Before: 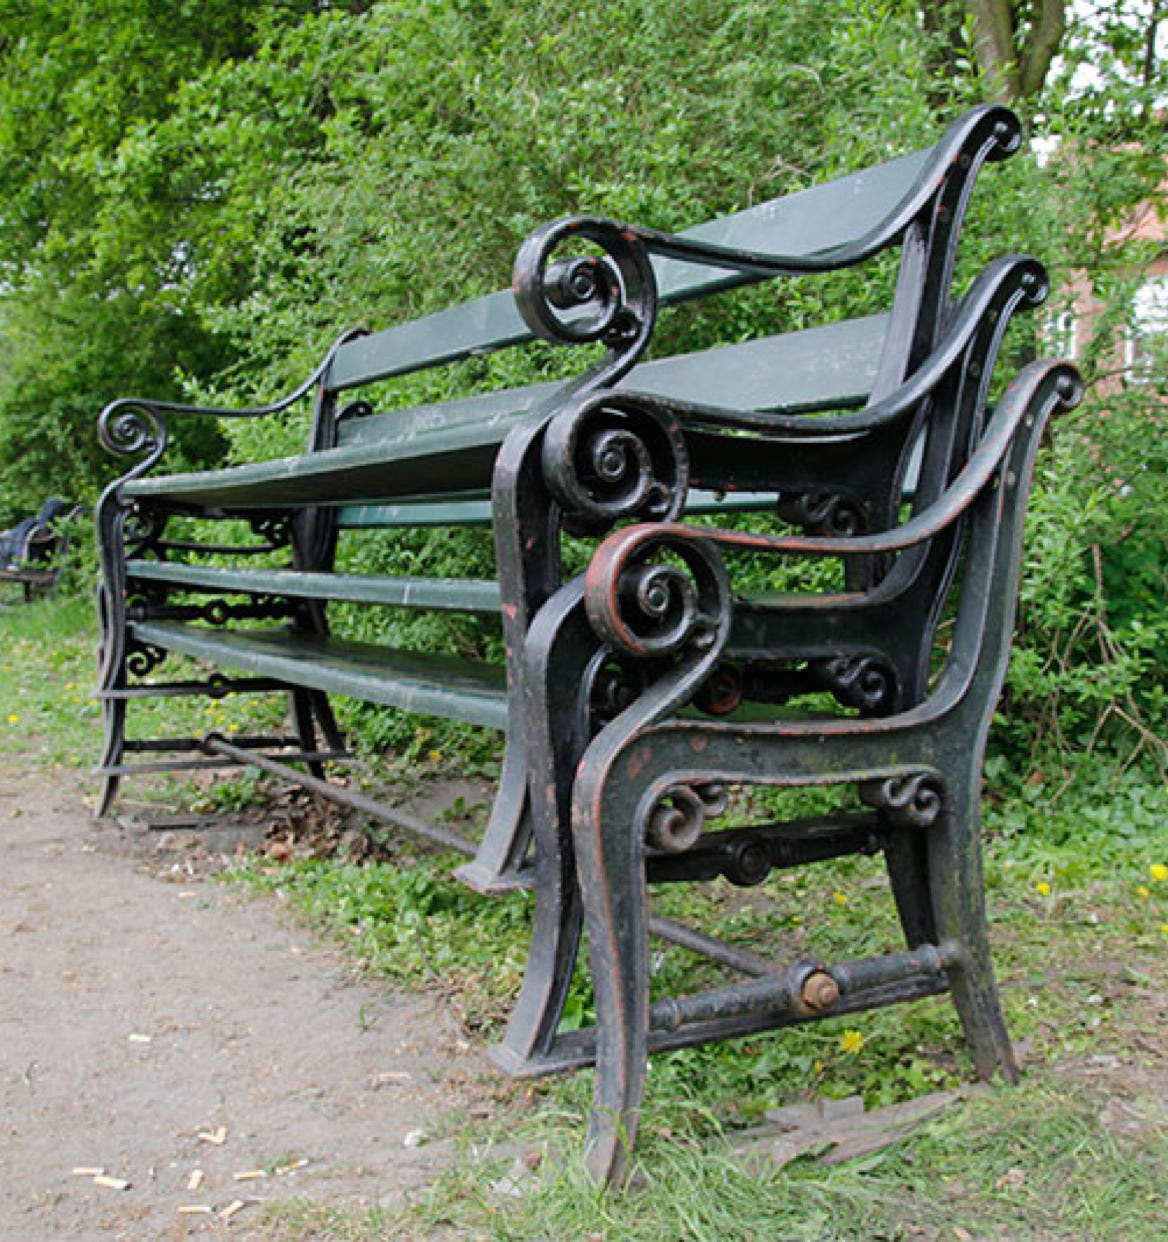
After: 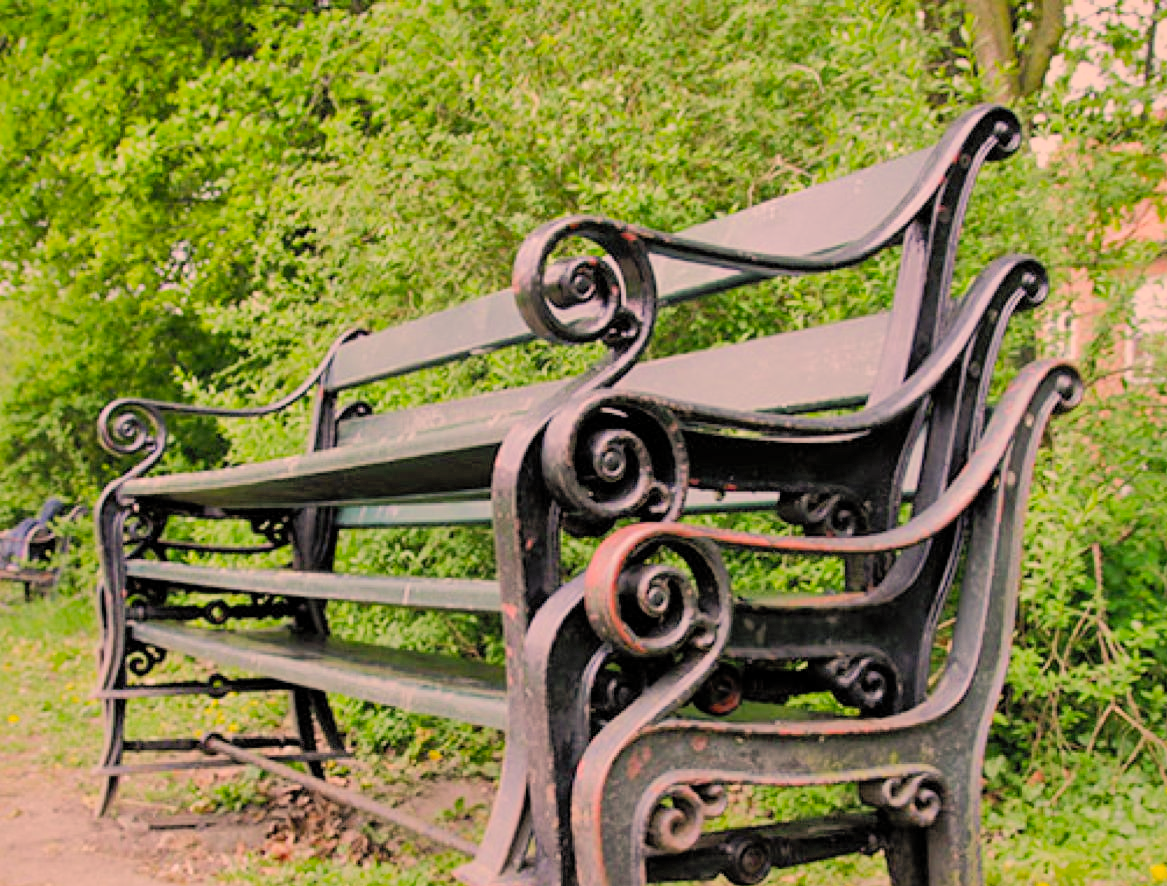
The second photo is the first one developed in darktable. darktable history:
crop: right 0.001%, bottom 28.622%
shadows and highlights: shadows 60.47, highlights -60.1, shadows color adjustment 99.17%, highlights color adjustment 0.501%
contrast brightness saturation: contrast 0.199, brightness 0.155, saturation 0.217
filmic rgb: middle gray luminance 29.73%, black relative exposure -9.03 EV, white relative exposure 7 EV, threshold 2.96 EV, target black luminance 0%, hardness 2.91, latitude 1.62%, contrast 0.963, highlights saturation mix 5.34%, shadows ↔ highlights balance 11.62%, iterations of high-quality reconstruction 0, enable highlight reconstruction true
exposure: black level correction 0, exposure 0.692 EV, compensate highlight preservation false
color correction: highlights a* 20.78, highlights b* 19.59
